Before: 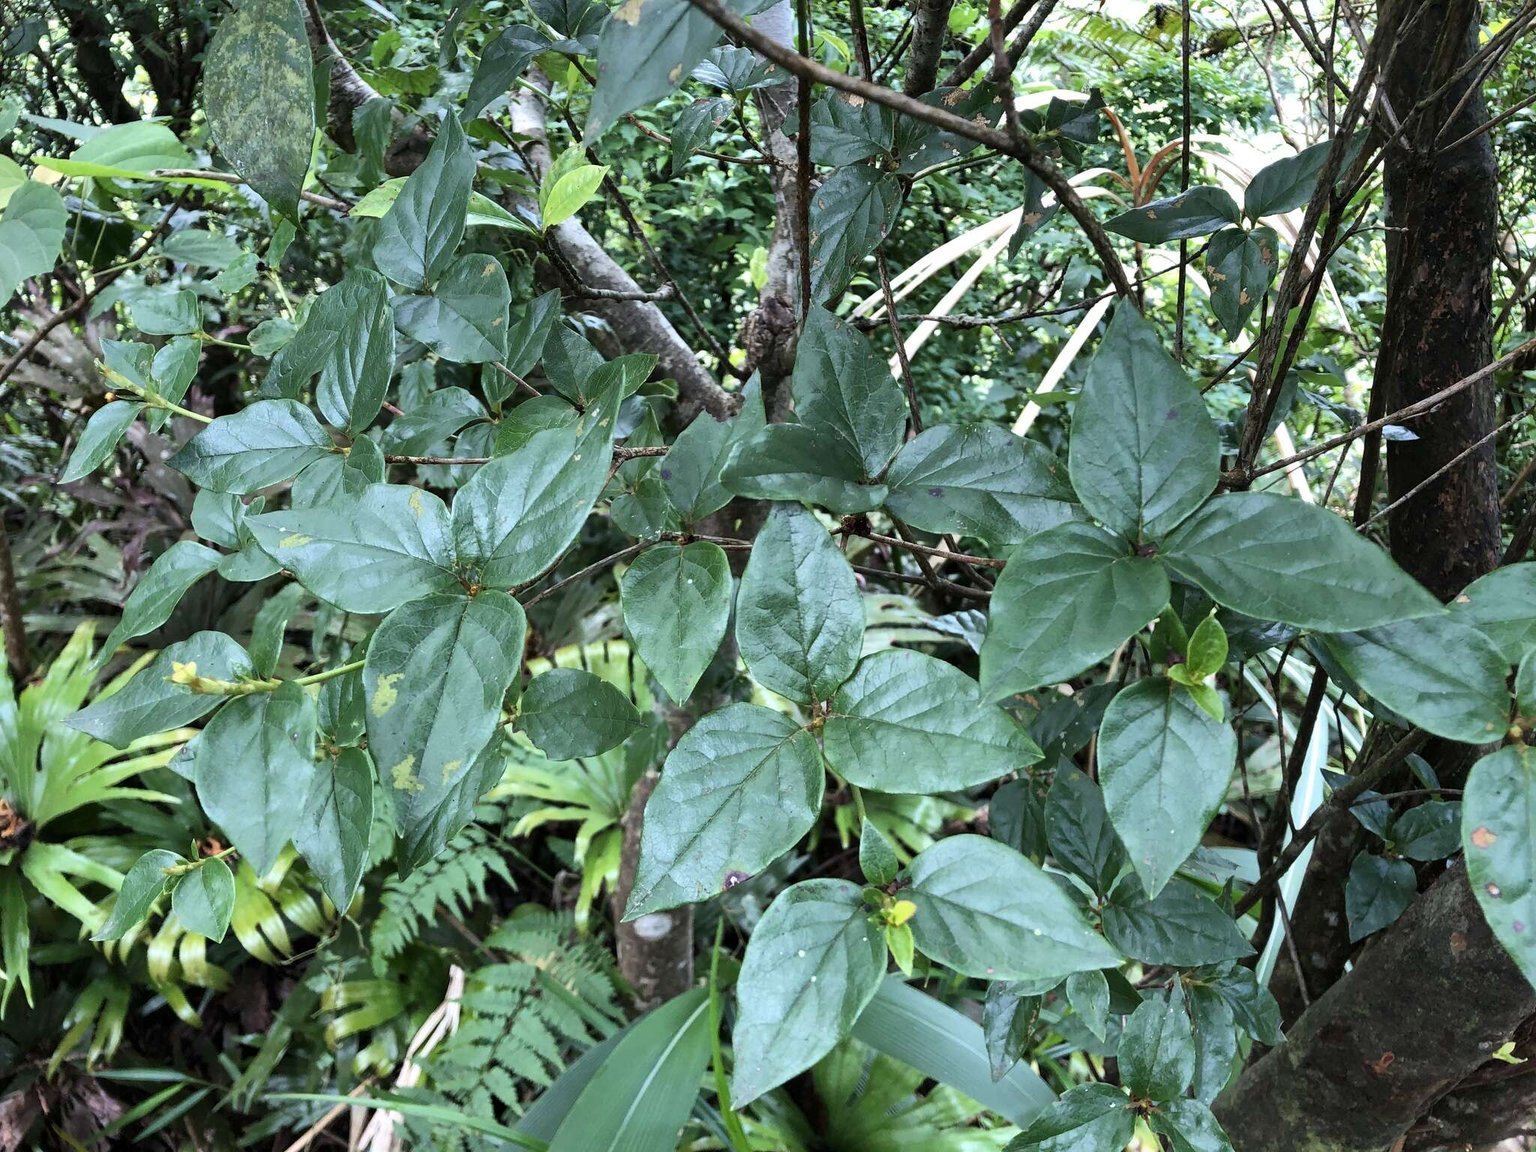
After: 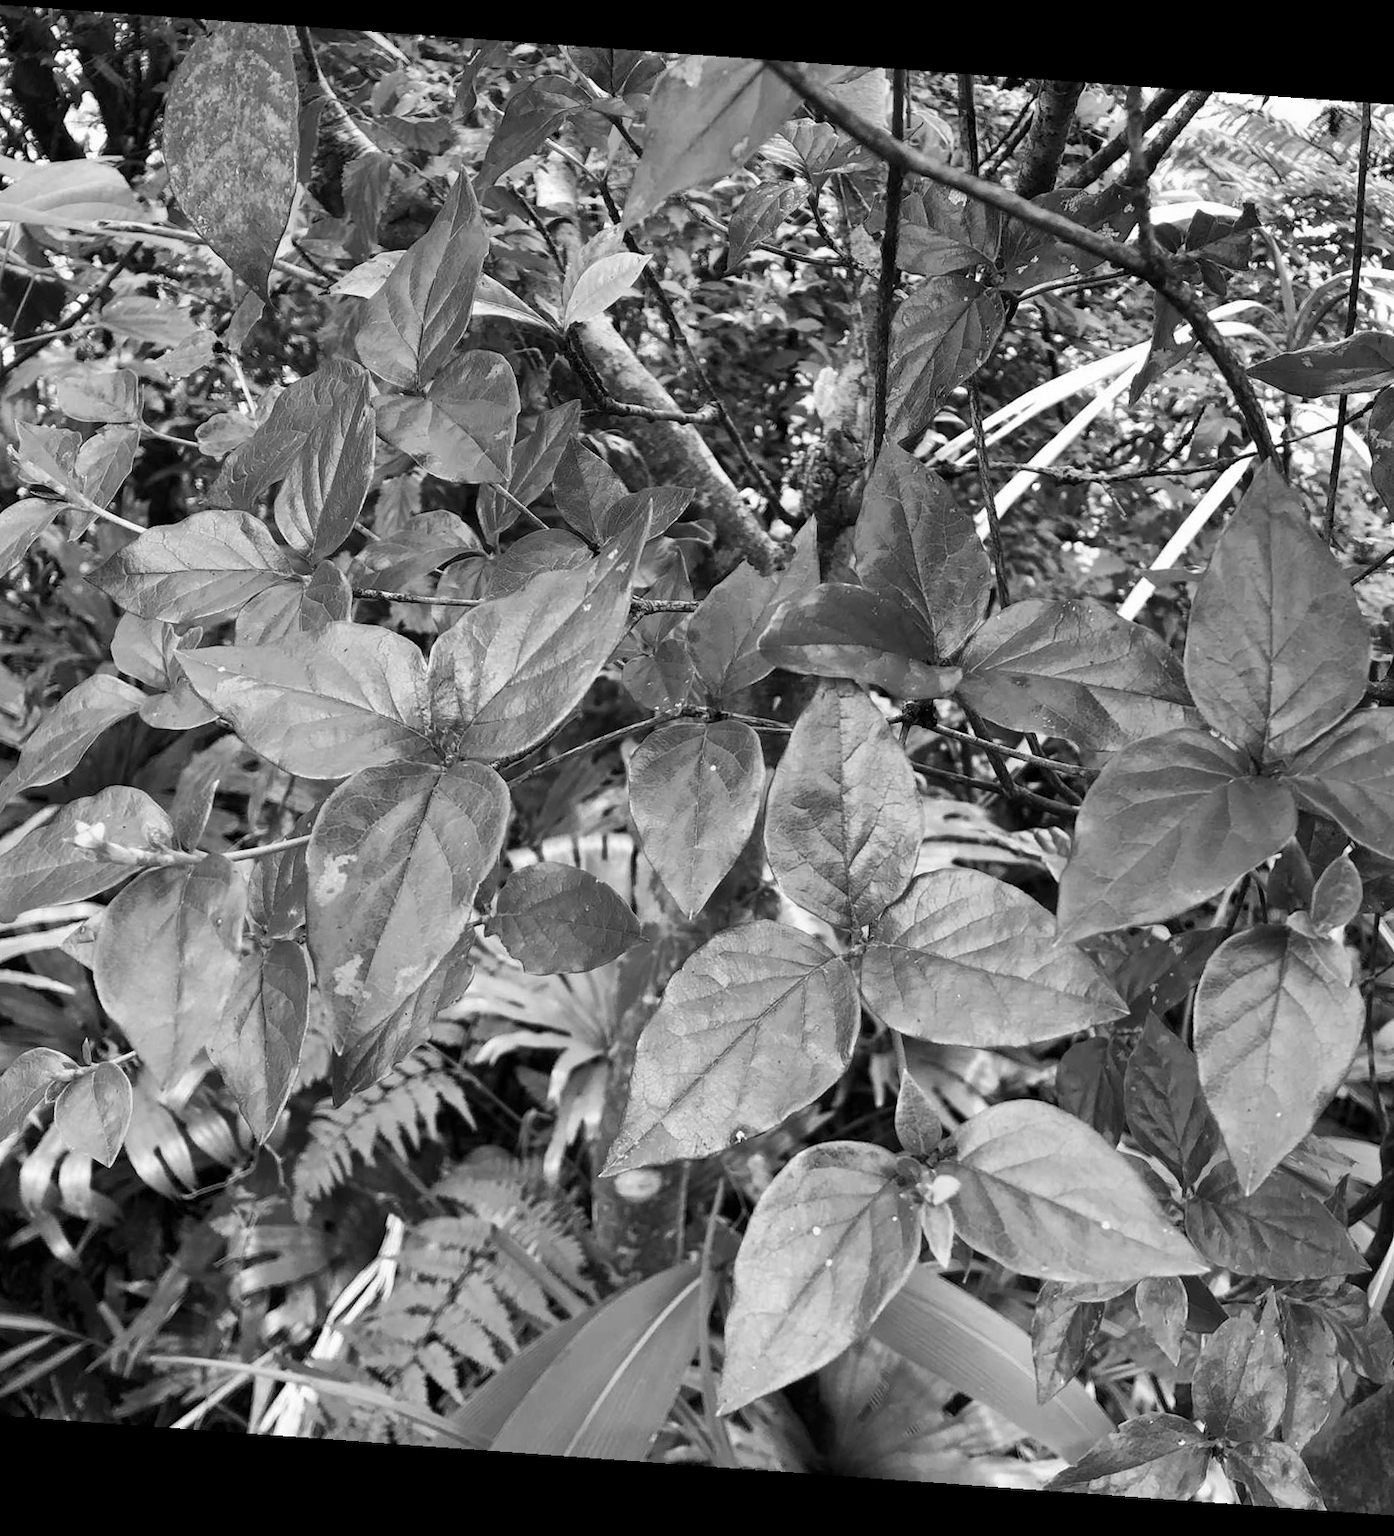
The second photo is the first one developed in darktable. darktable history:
crop and rotate: left 9.061%, right 20.142%
rotate and perspective: rotation 4.1°, automatic cropping off
monochrome: a -4.13, b 5.16, size 1
